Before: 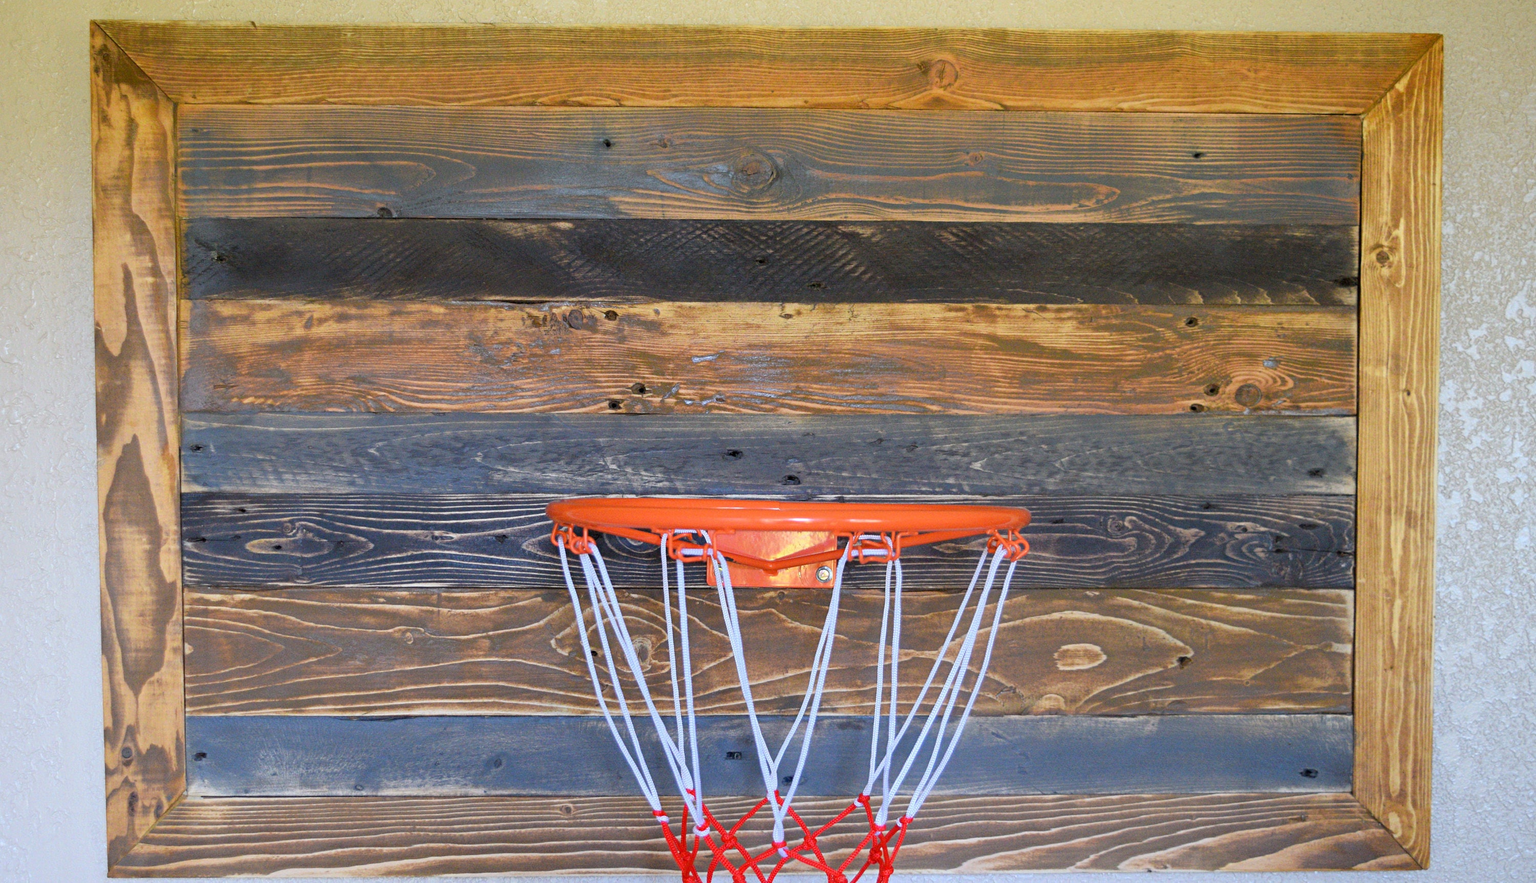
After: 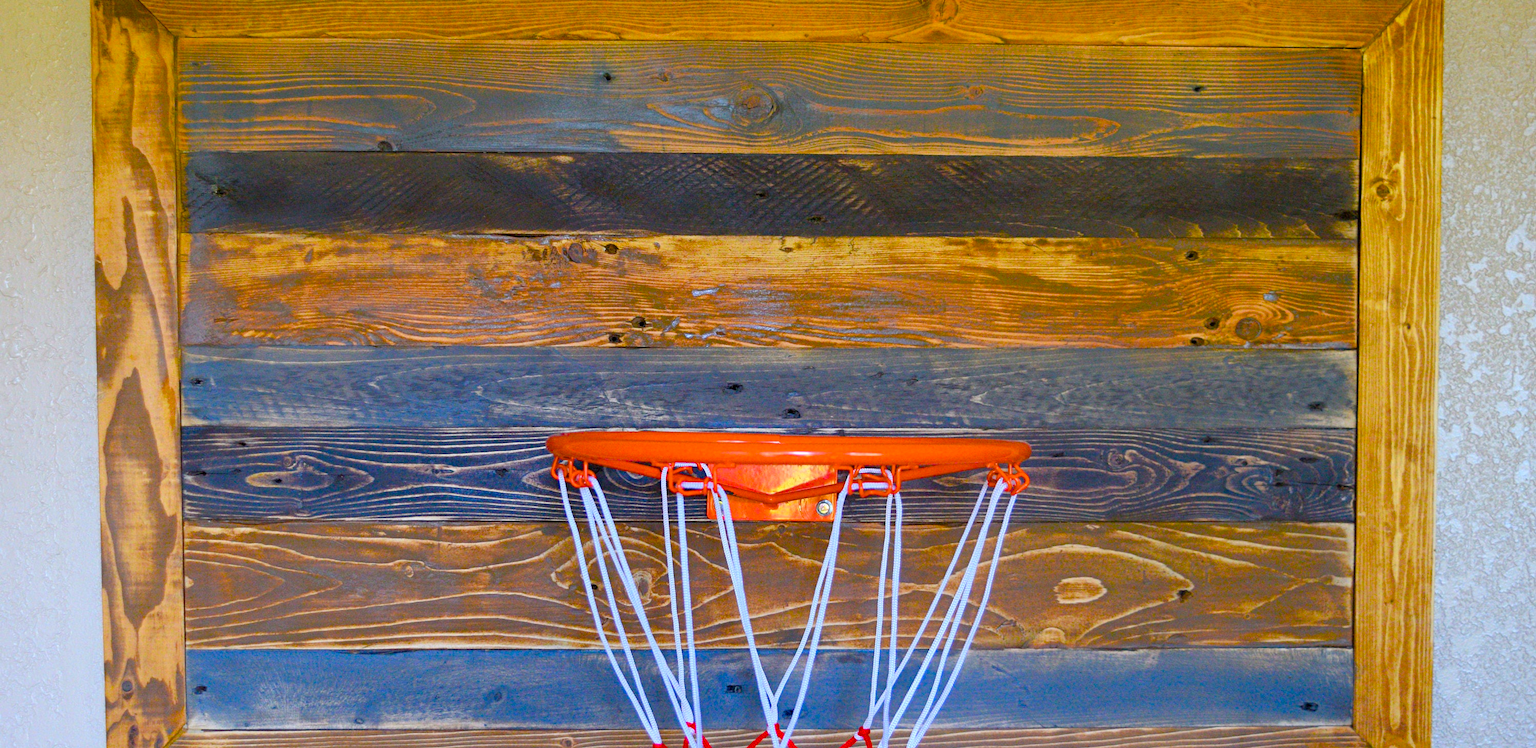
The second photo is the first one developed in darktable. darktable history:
color balance rgb: power › hue 326.14°, linear chroma grading › global chroma 20.588%, perceptual saturation grading › global saturation 27.851%, perceptual saturation grading › highlights -24.88%, perceptual saturation grading › mid-tones 25.481%, perceptual saturation grading › shadows 49.234%, global vibrance 20%
crop: top 7.598%, bottom 7.595%
base curve: curves: ch0 [(0, 0) (0.472, 0.455) (1, 1)], preserve colors none
tone equalizer: edges refinement/feathering 500, mask exposure compensation -1.57 EV, preserve details no
